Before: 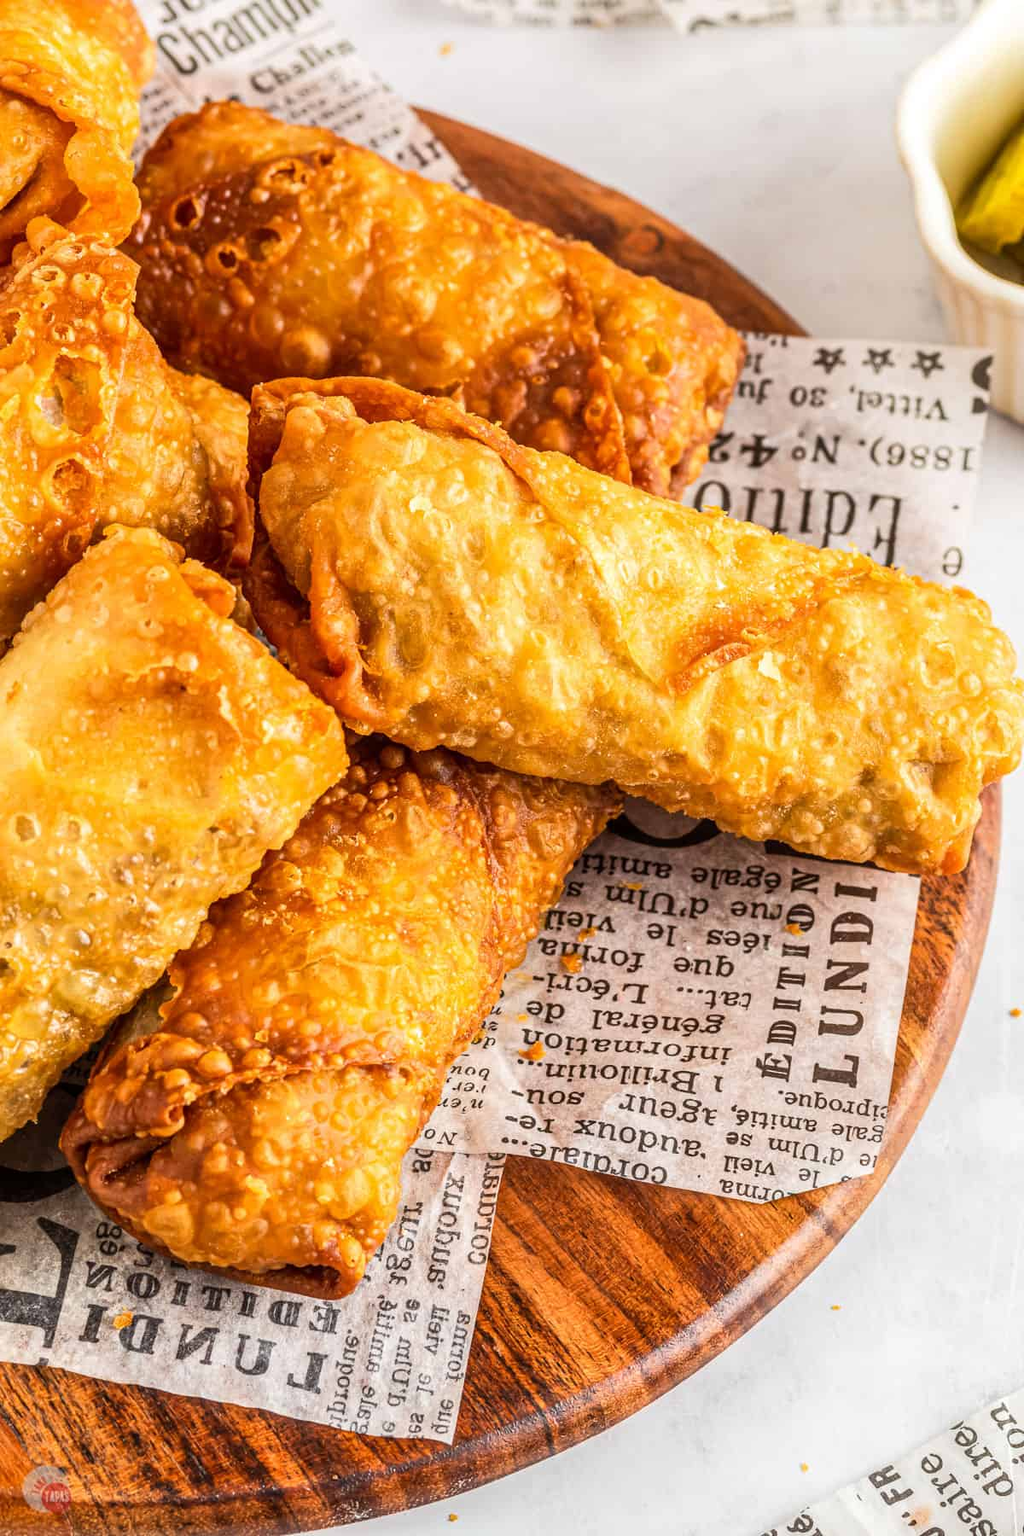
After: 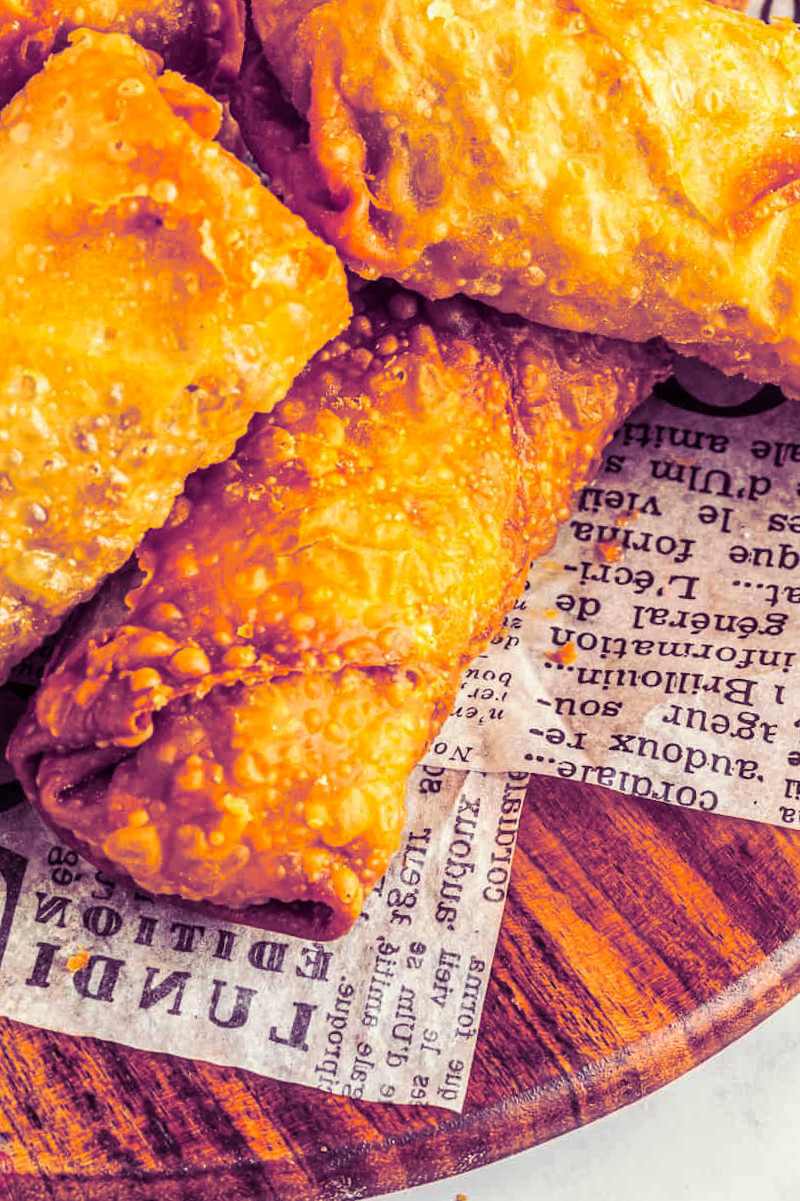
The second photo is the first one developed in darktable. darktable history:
crop and rotate: angle -0.82°, left 3.85%, top 31.828%, right 27.992%
split-toning: shadows › hue 277.2°, shadows › saturation 0.74
contrast brightness saturation: saturation 0.13
